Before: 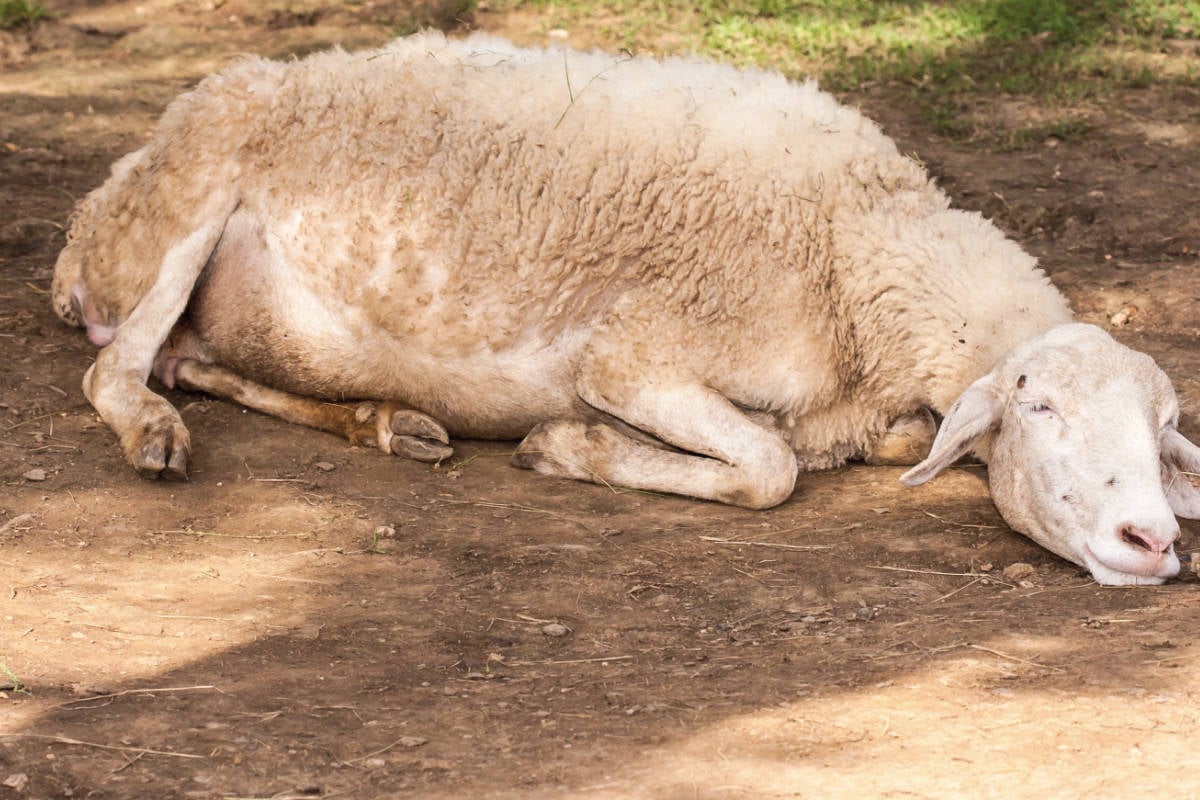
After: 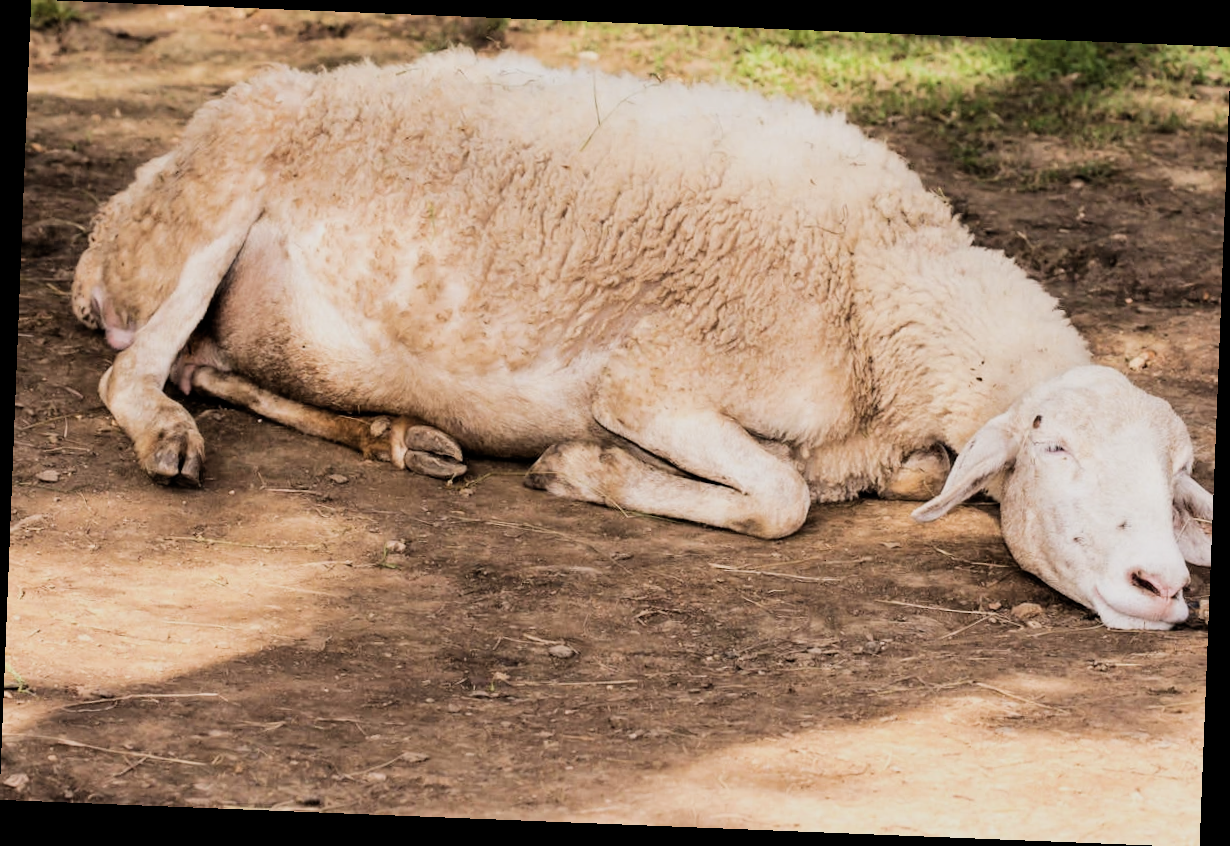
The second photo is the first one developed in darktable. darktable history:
rotate and perspective: rotation 2.27°, automatic cropping off
filmic rgb: black relative exposure -5 EV, hardness 2.88, contrast 1.3, highlights saturation mix -30%
